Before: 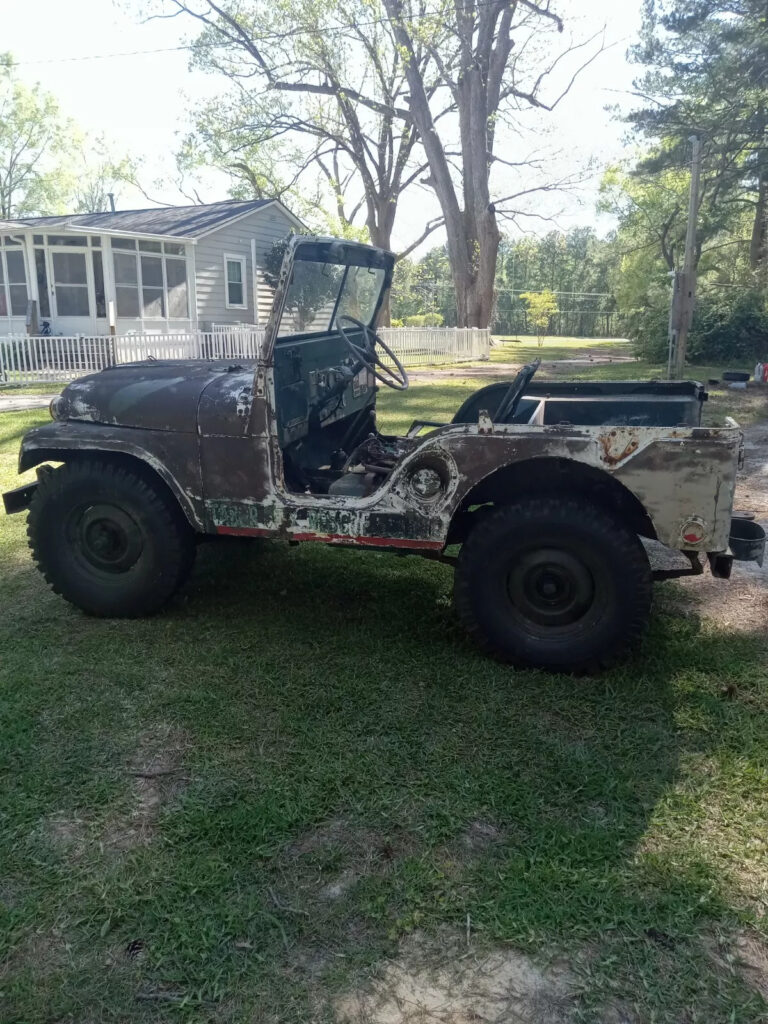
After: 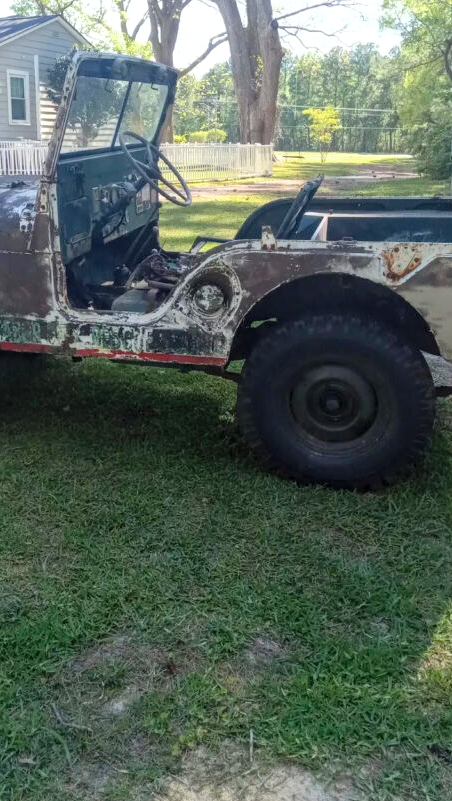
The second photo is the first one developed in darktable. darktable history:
crop and rotate: left 28.364%, top 18.049%, right 12.716%, bottom 3.703%
contrast brightness saturation: contrast 0.07, brightness 0.172, saturation 0.403
local contrast: on, module defaults
